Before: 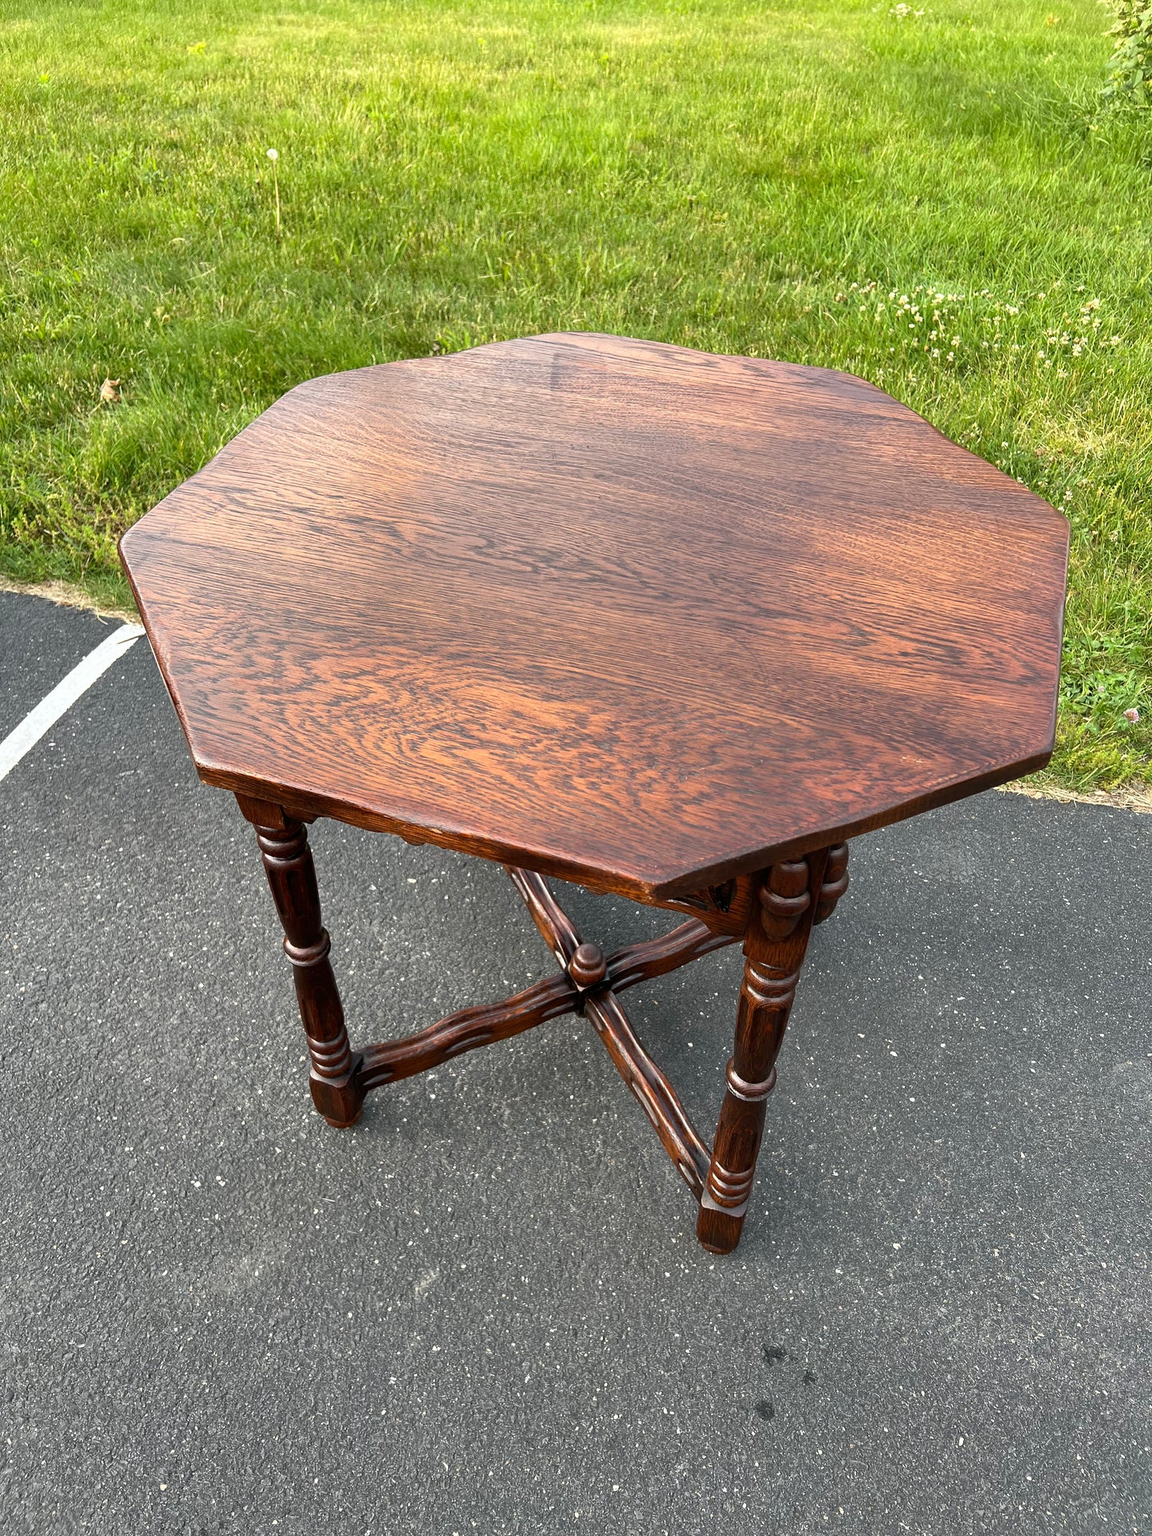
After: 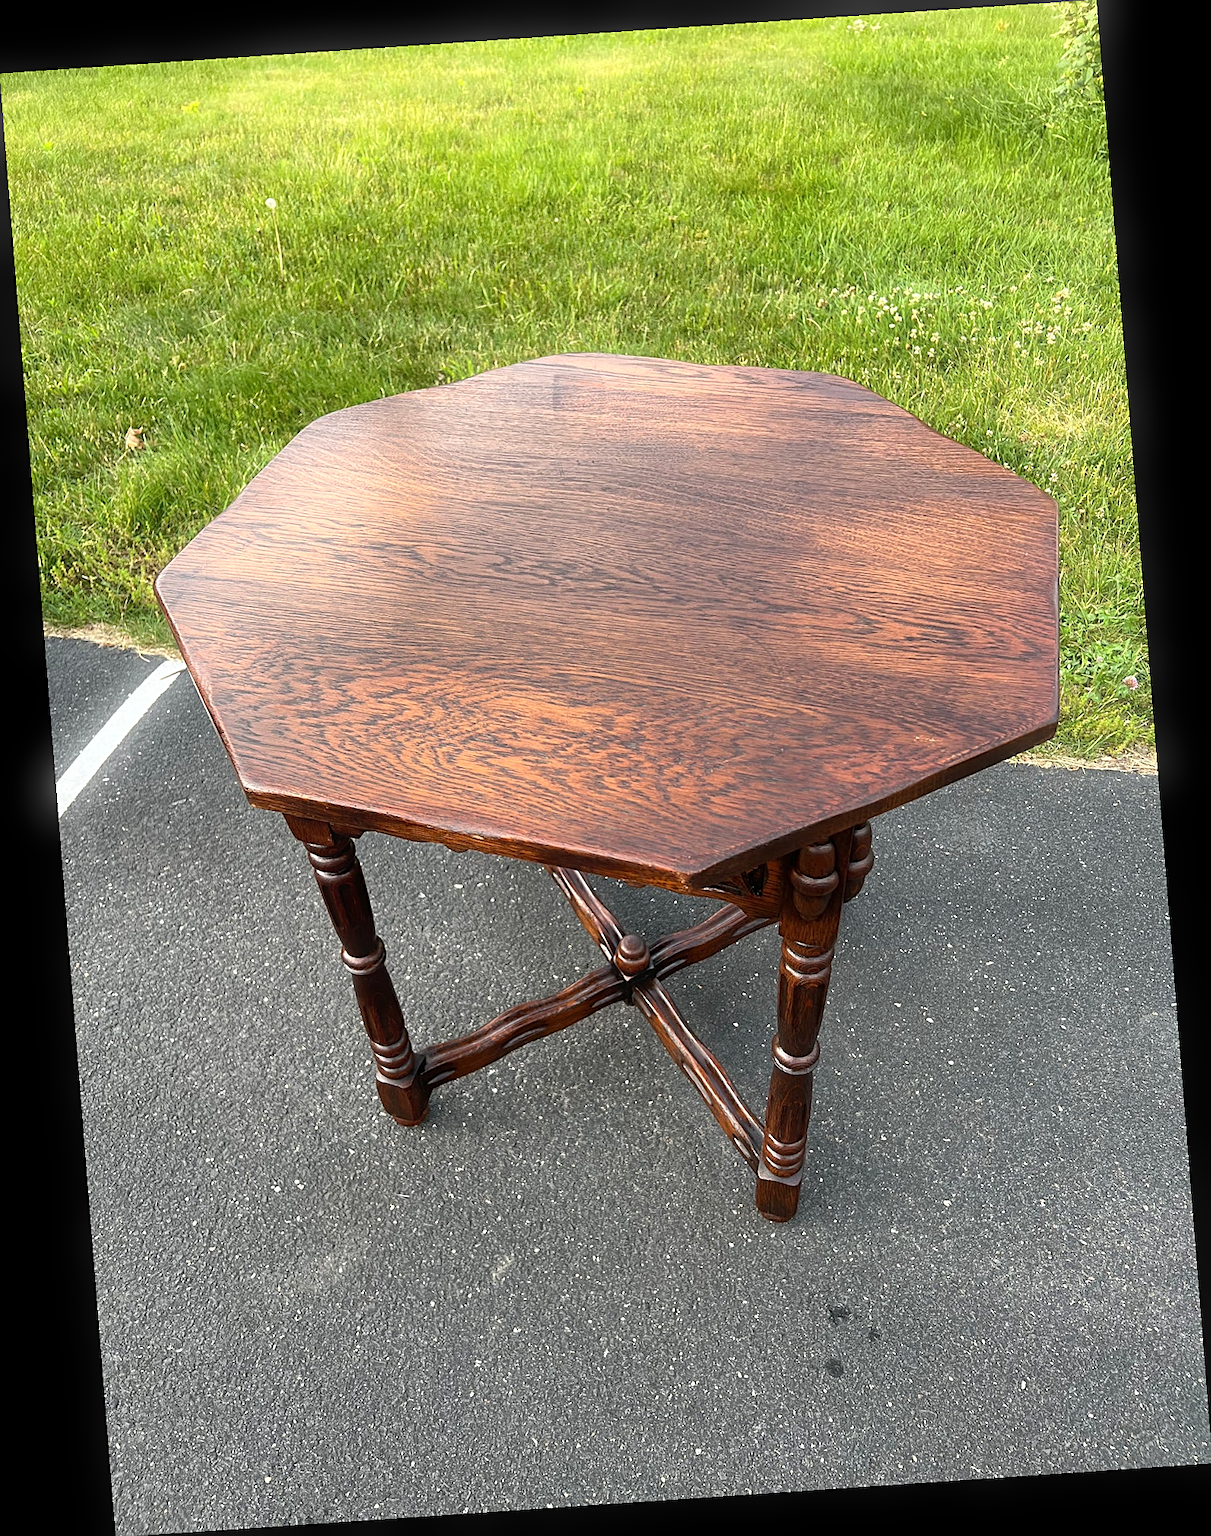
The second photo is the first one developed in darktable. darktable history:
bloom: size 5%, threshold 95%, strength 15%
rotate and perspective: rotation -4.2°, shear 0.006, automatic cropping off
sharpen: on, module defaults
